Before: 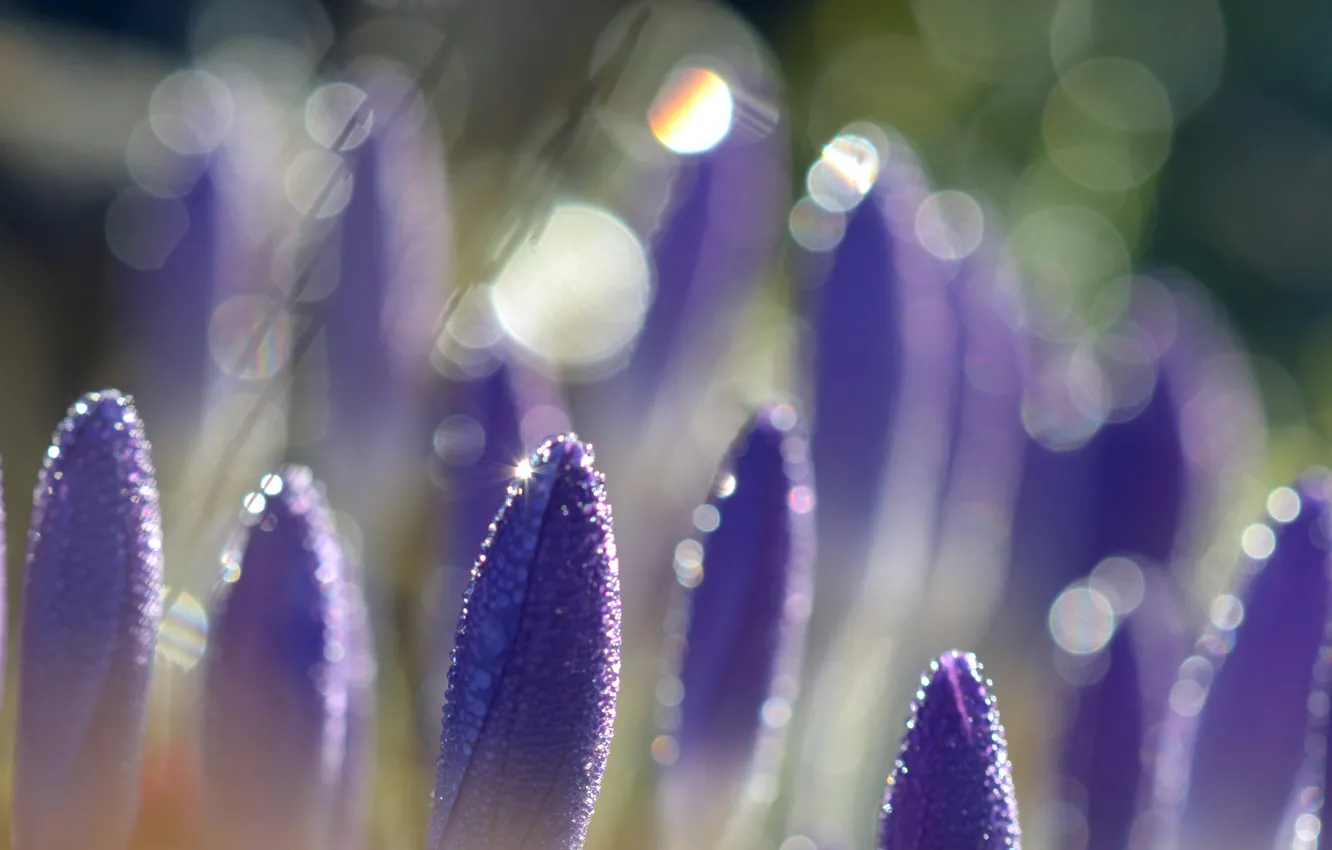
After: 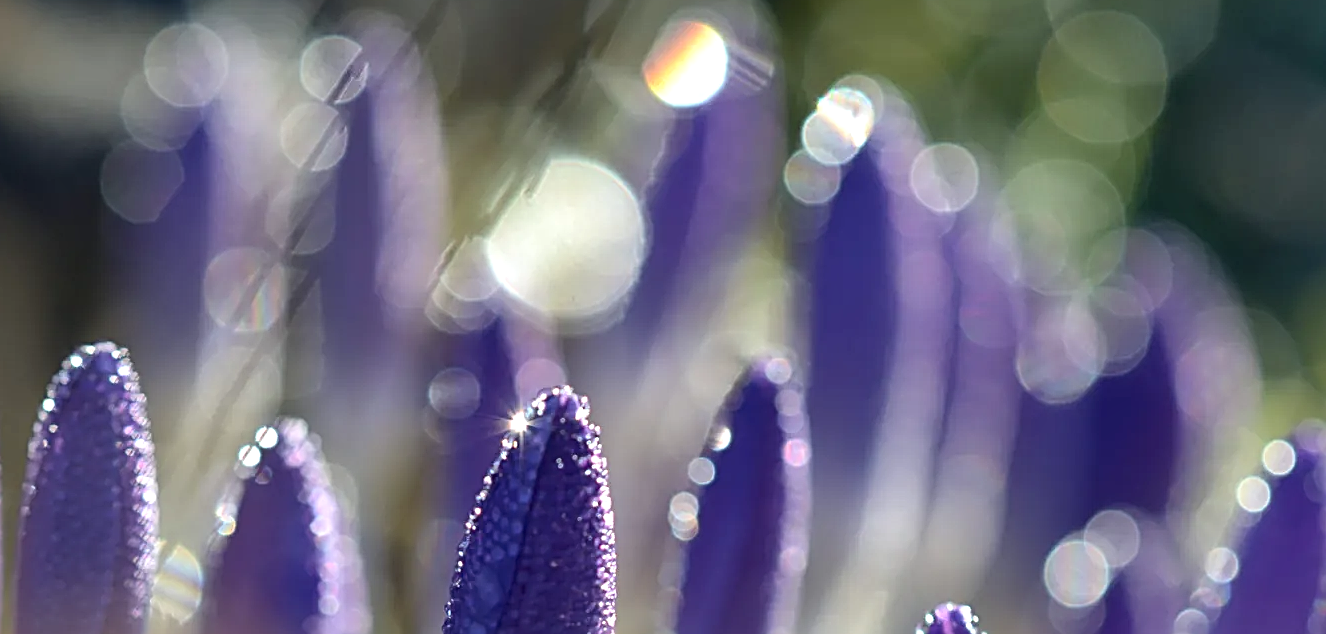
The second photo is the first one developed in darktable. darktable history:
sharpen: radius 2.63, amount 0.693
local contrast: mode bilateral grid, contrast 19, coarseness 49, detail 150%, midtone range 0.2
crop: left 0.41%, top 5.561%, bottom 19.748%
